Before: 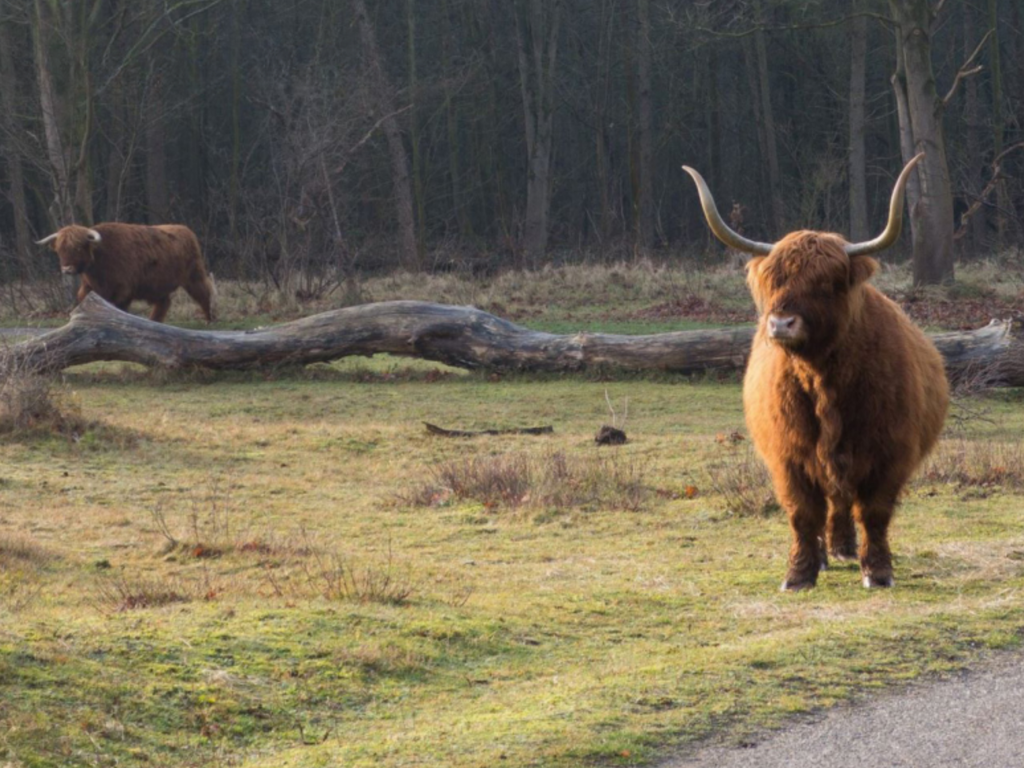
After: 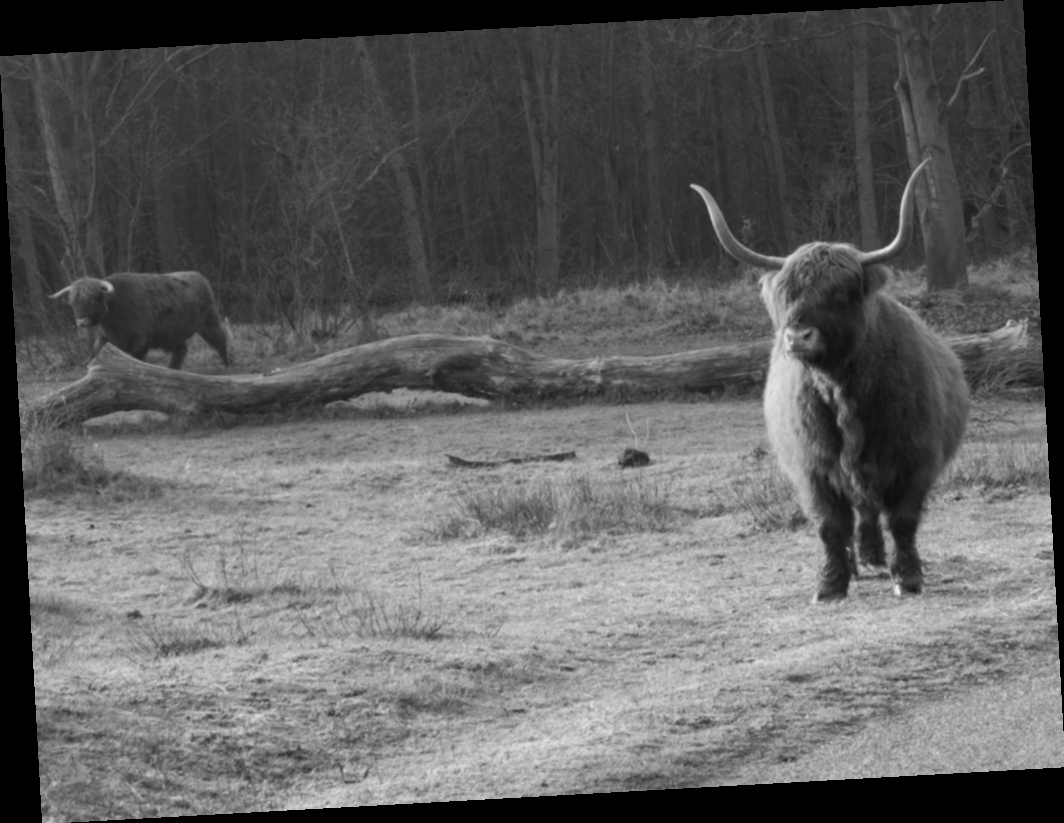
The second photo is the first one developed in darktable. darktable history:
rotate and perspective: rotation -3.18°, automatic cropping off
monochrome: a 32, b 64, size 2.3, highlights 1
